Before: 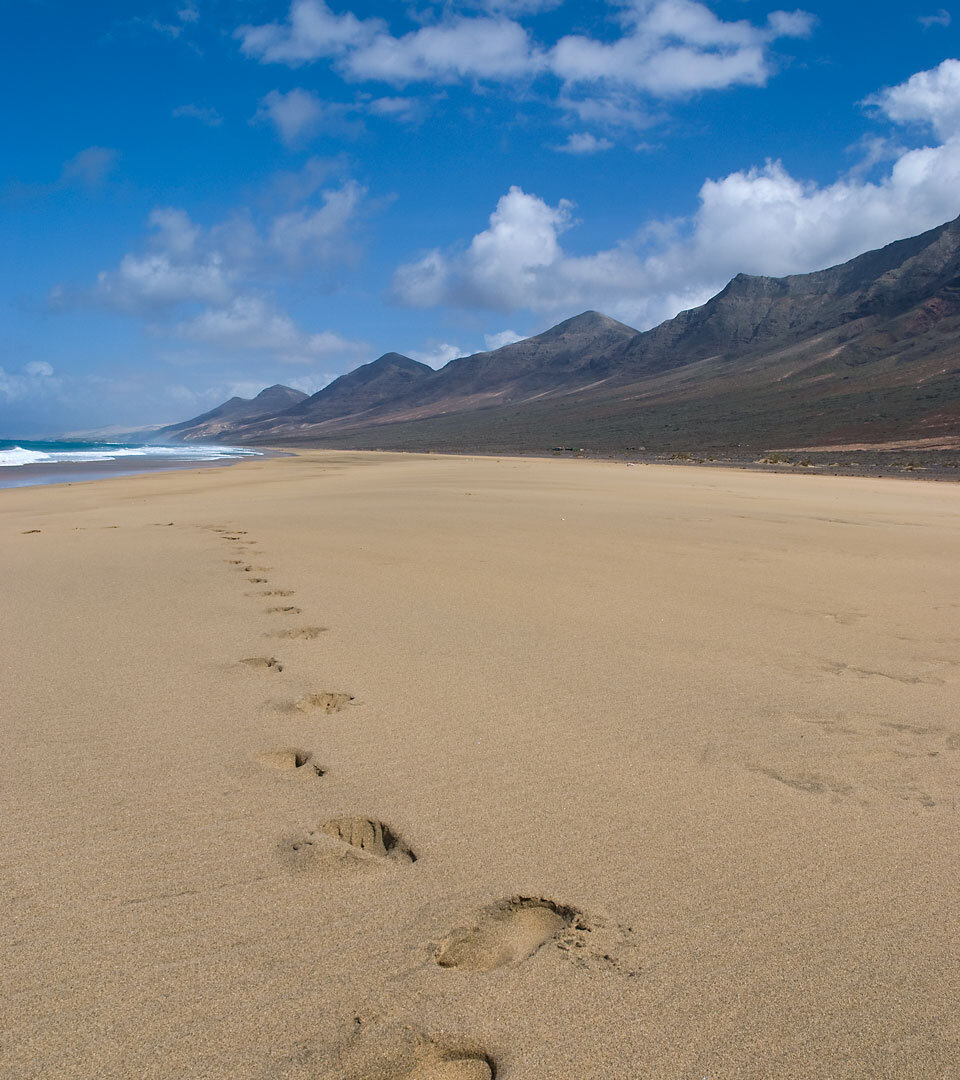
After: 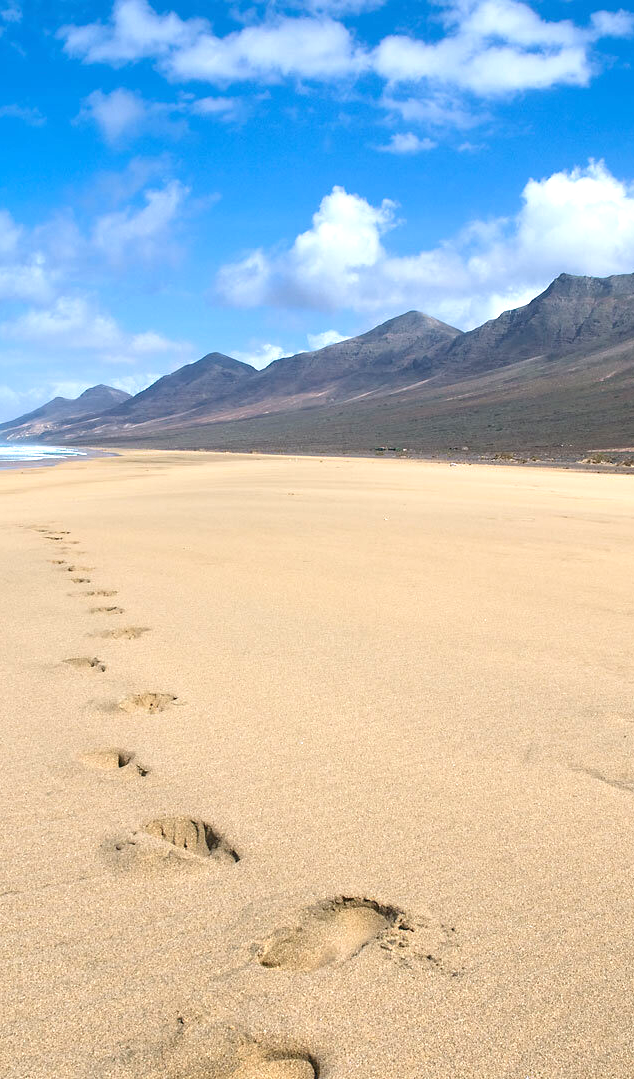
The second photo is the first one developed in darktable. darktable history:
crop and rotate: left 18.442%, right 15.508%
exposure: exposure 1 EV, compensate highlight preservation false
